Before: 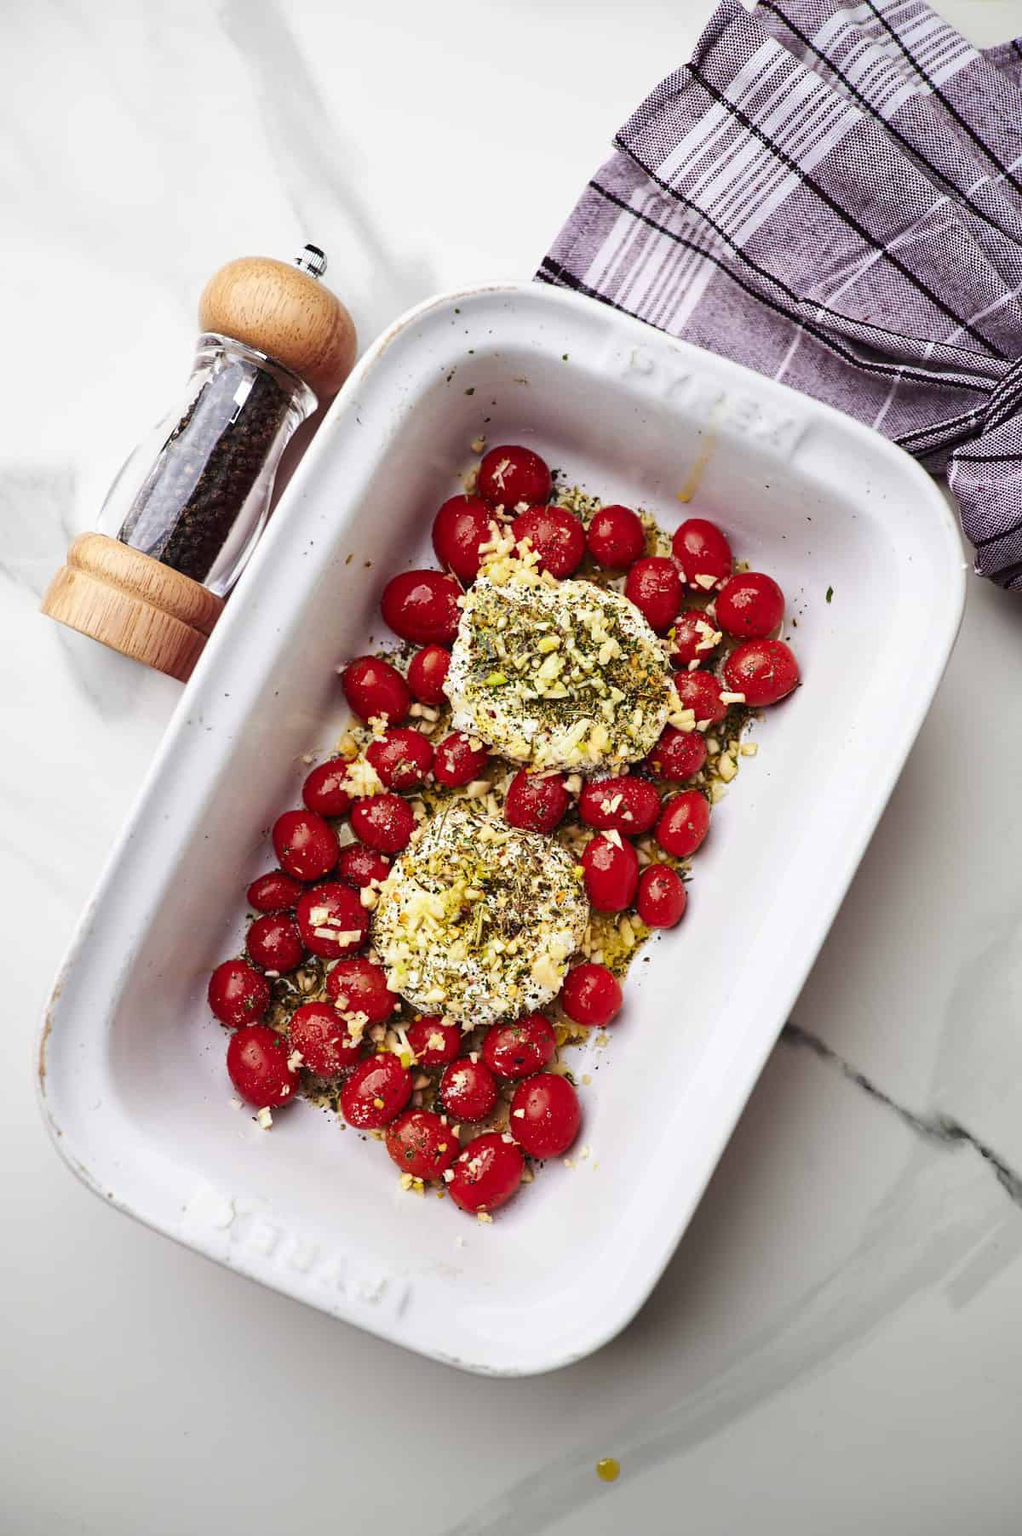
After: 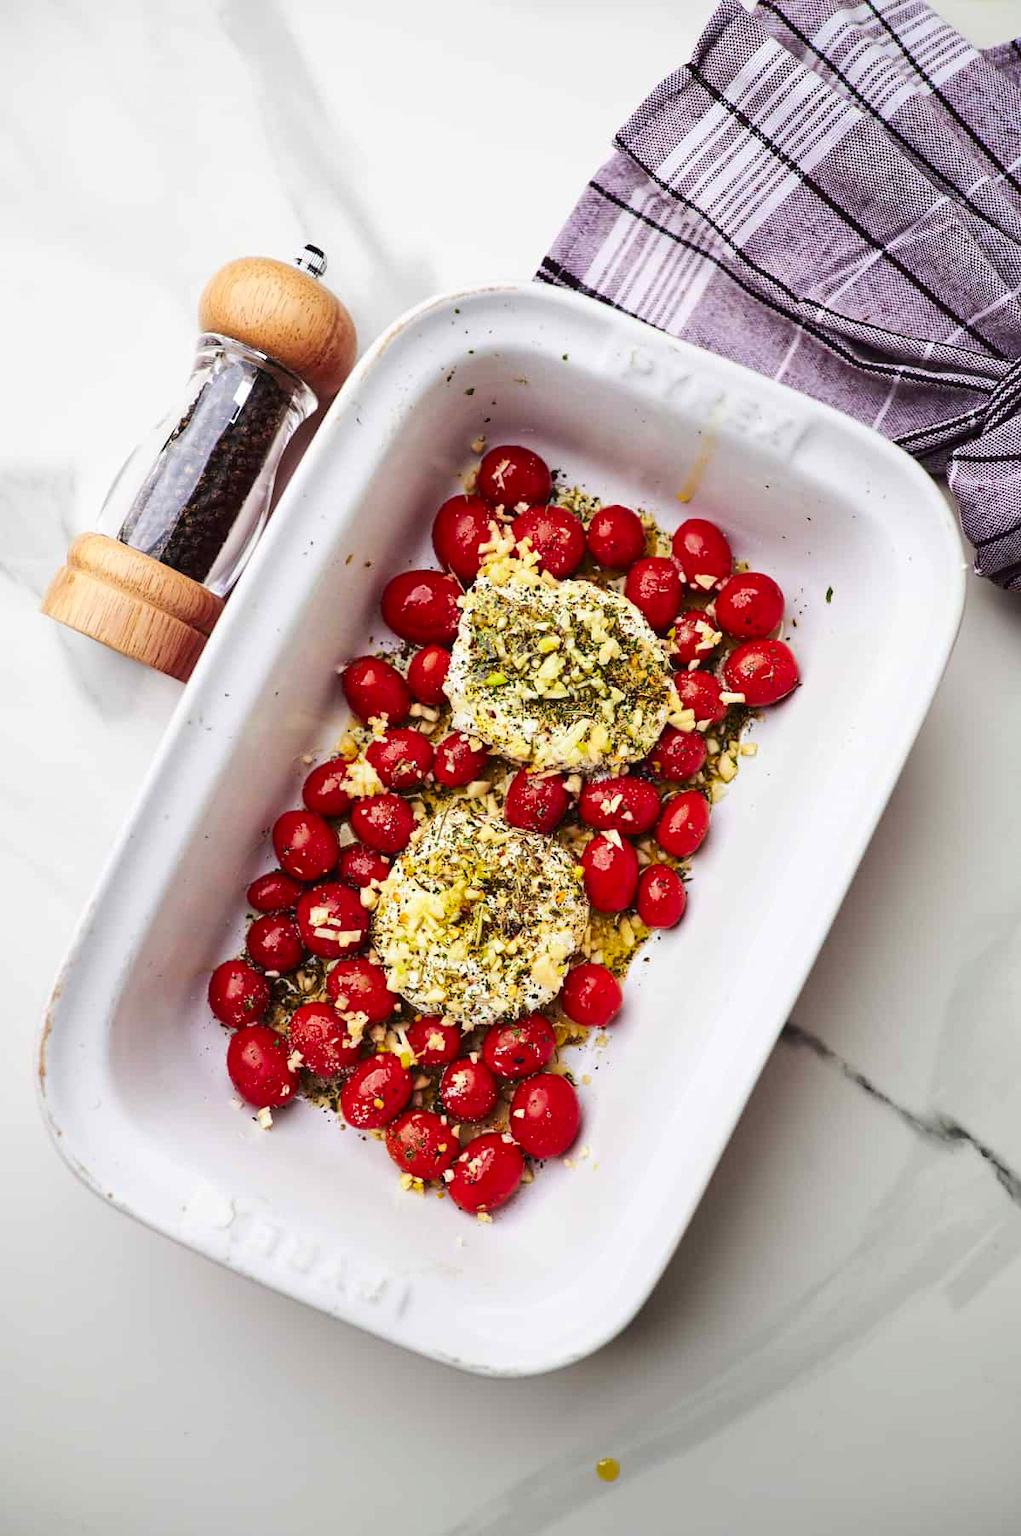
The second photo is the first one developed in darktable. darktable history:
contrast brightness saturation: contrast 0.04, saturation 0.16
tone curve: curves: ch0 [(0, 0.008) (0.083, 0.073) (0.28, 0.286) (0.528, 0.559) (0.961, 0.966) (1, 1)], color space Lab, linked channels, preserve colors none
